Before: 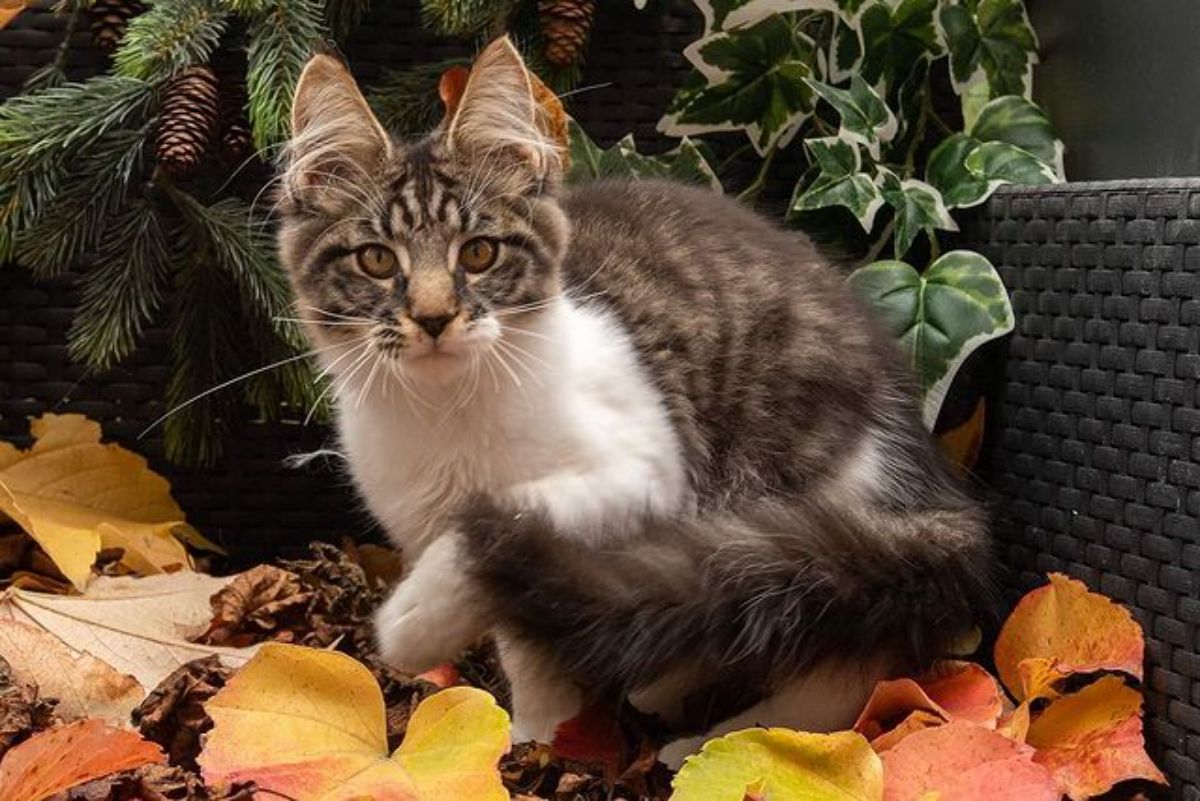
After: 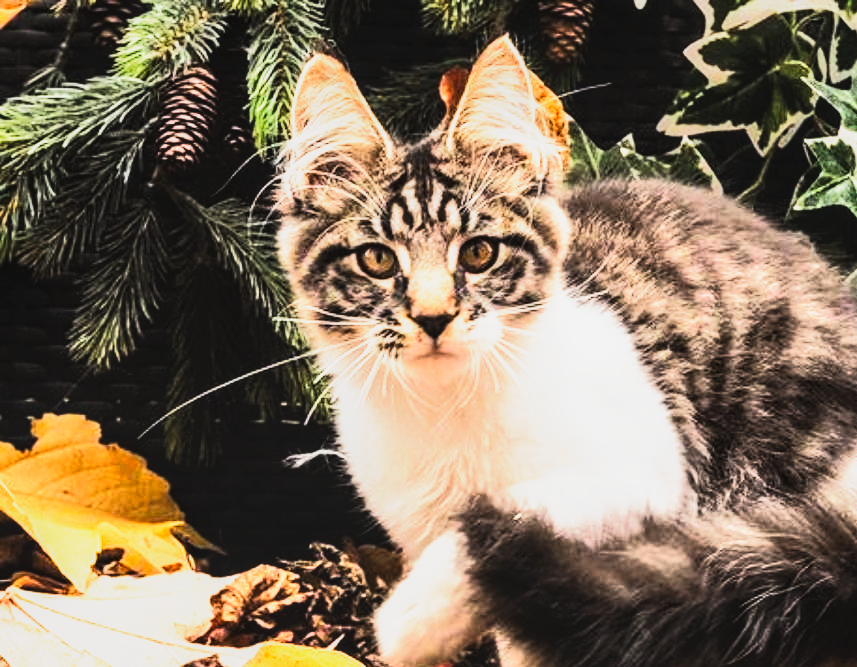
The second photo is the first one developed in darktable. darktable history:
exposure: black level correction 0, exposure 0.697 EV, compensate highlight preservation false
local contrast: detail 109%
crop: right 28.511%, bottom 16.667%
tone curve: curves: ch0 [(0, 0) (0.003, 0.005) (0.011, 0.006) (0.025, 0.004) (0.044, 0.004) (0.069, 0.007) (0.1, 0.014) (0.136, 0.018) (0.177, 0.034) (0.224, 0.065) (0.277, 0.089) (0.335, 0.143) (0.399, 0.219) (0.468, 0.327) (0.543, 0.455) (0.623, 0.63) (0.709, 0.786) (0.801, 0.87) (0.898, 0.922) (1, 1)], color space Lab, linked channels, preserve colors none
base curve: curves: ch0 [(0, 0) (0.495, 0.917) (1, 1)], preserve colors none
tone equalizer: edges refinement/feathering 500, mask exposure compensation -1.57 EV, preserve details no
